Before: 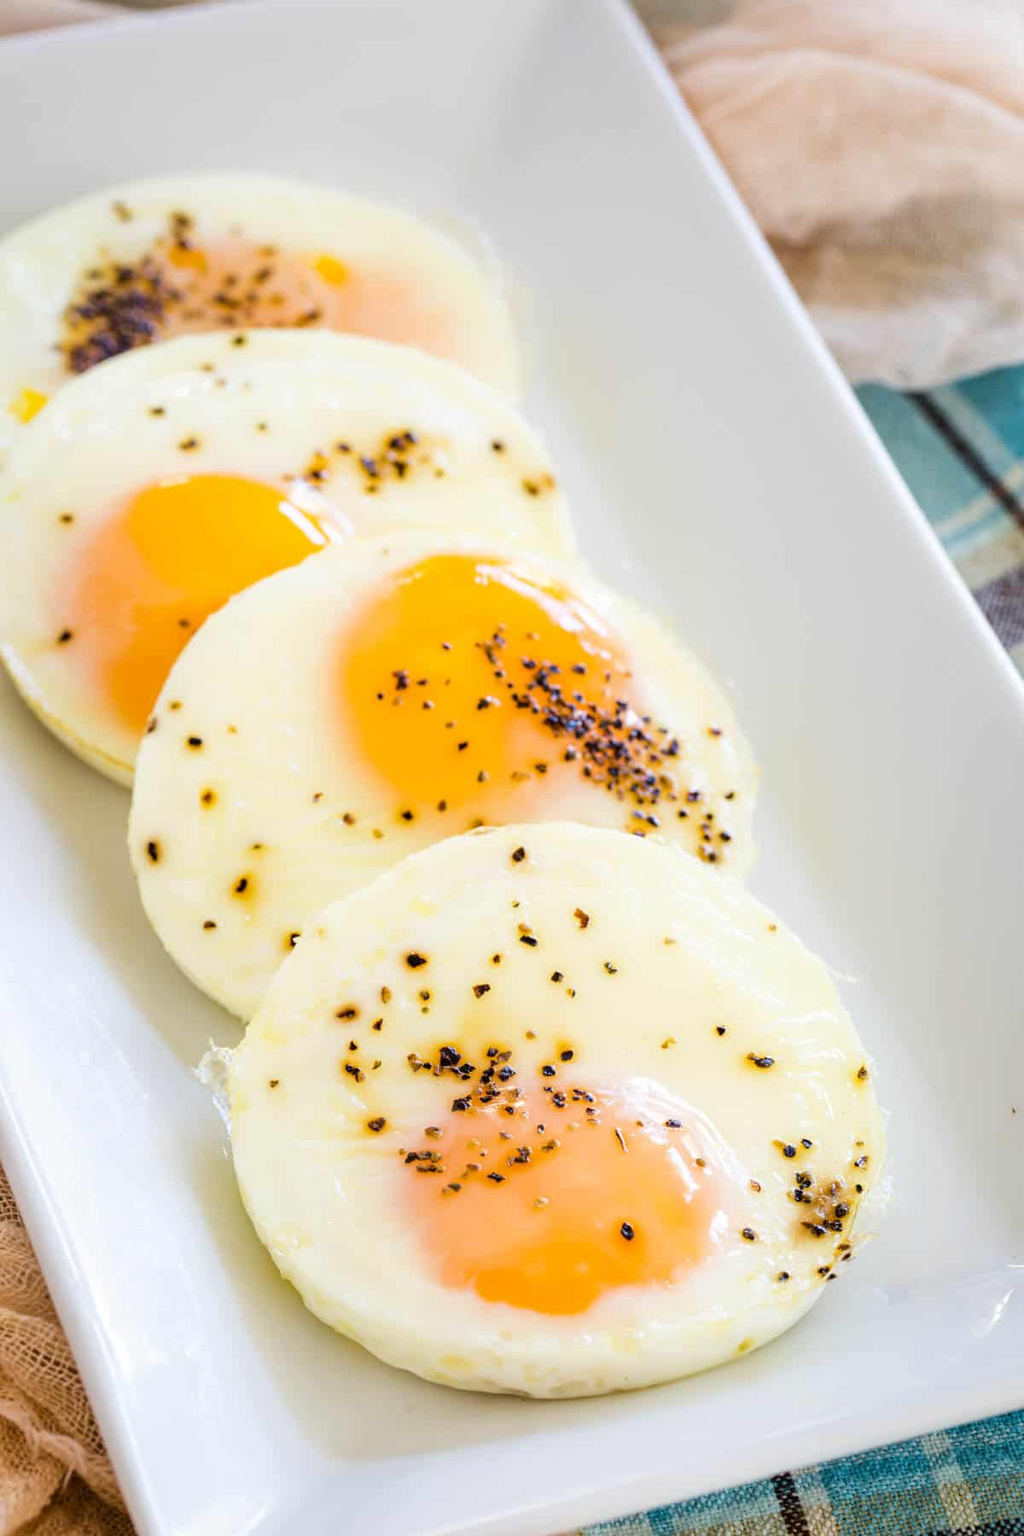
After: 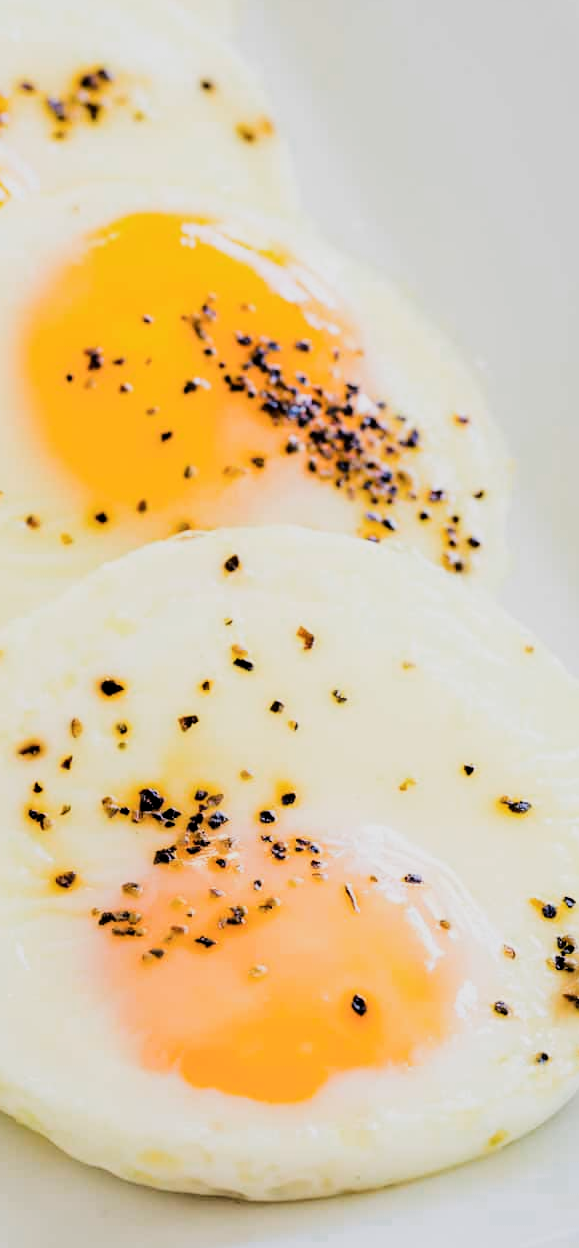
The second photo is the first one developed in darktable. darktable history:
color zones: curves: ch0 [(0.25, 0.5) (0.636, 0.25) (0.75, 0.5)]
crop: left 31.348%, top 24.352%, right 20.364%, bottom 6.293%
filmic rgb: black relative exposure -5.06 EV, white relative exposure 3.96 EV, threshold 3.02 EV, hardness 2.88, contrast 1.301, highlights saturation mix -30.72%, enable highlight reconstruction true
exposure: compensate exposure bias true, compensate highlight preservation false
